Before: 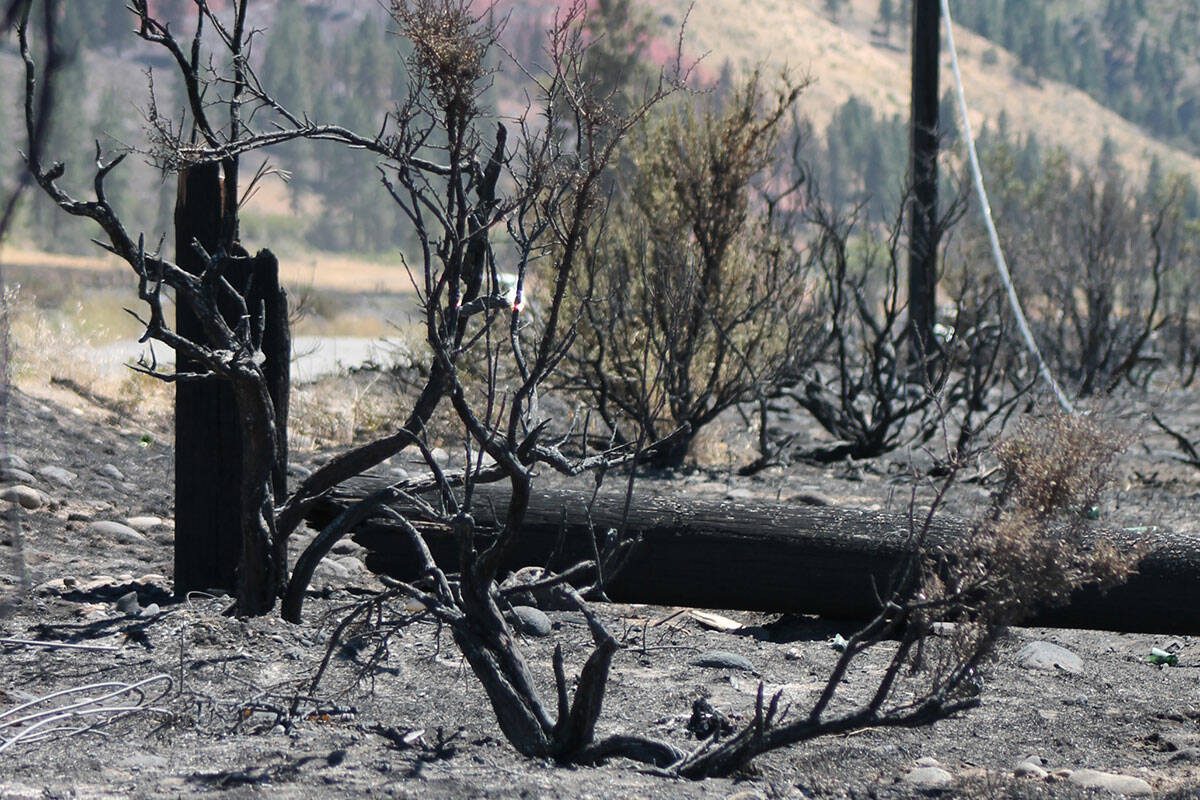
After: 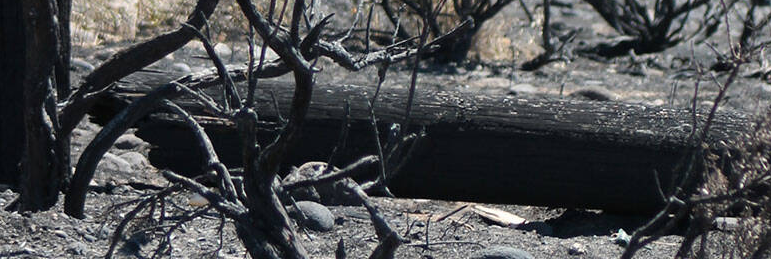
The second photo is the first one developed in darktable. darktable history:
crop: left 18.102%, top 50.689%, right 17.616%, bottom 16.88%
